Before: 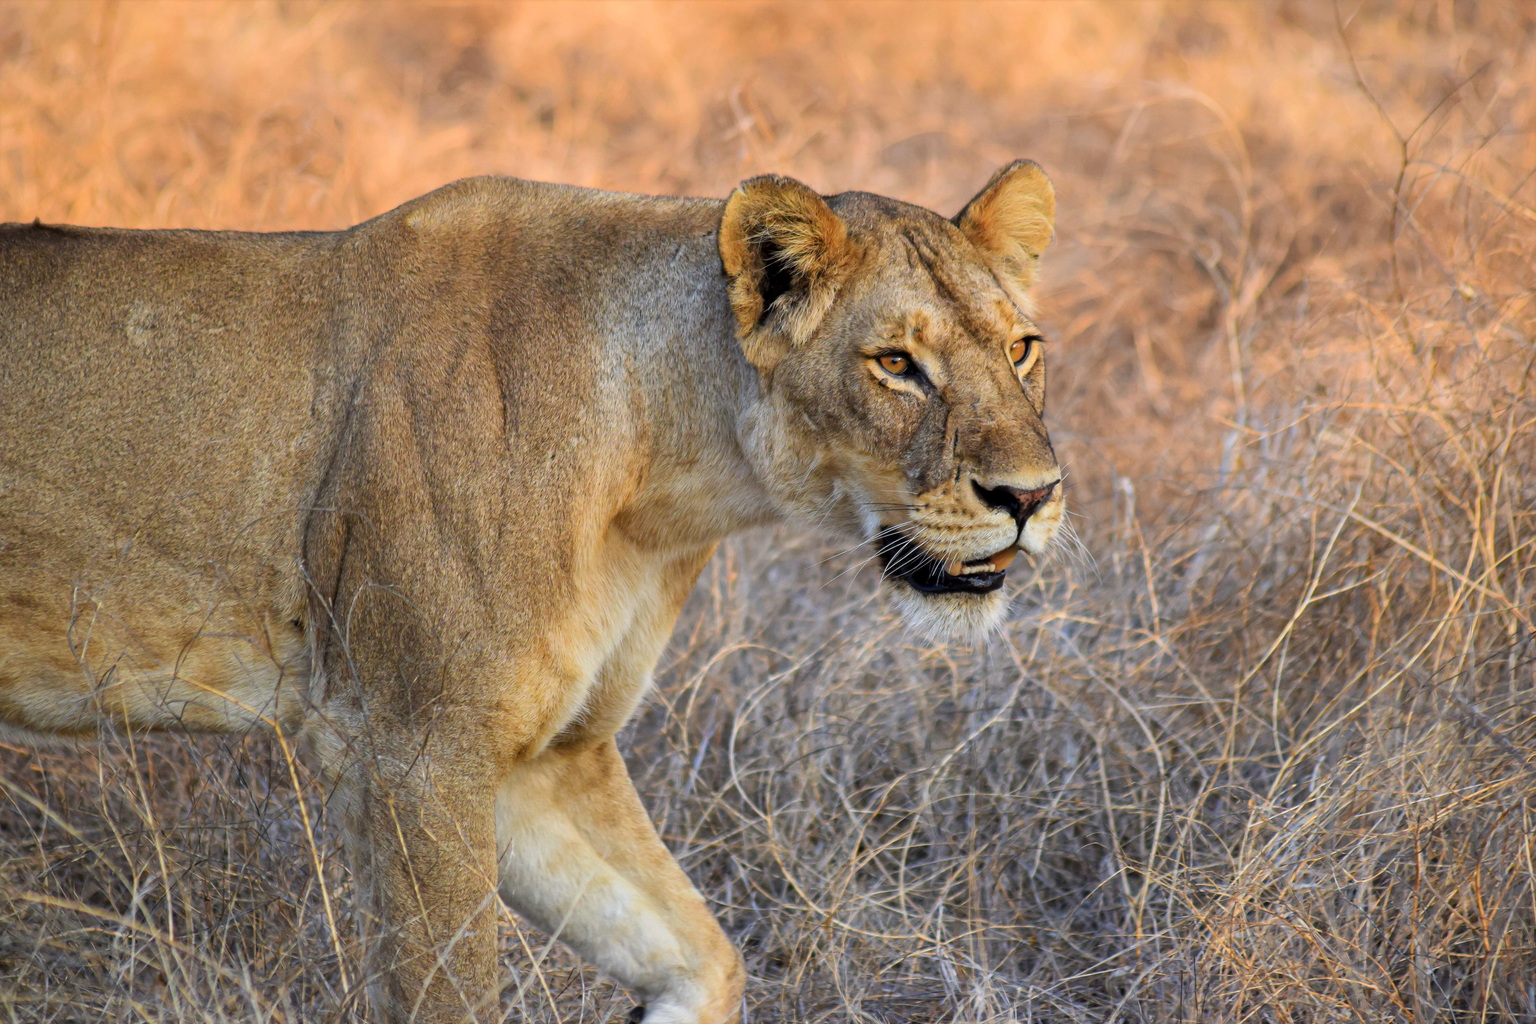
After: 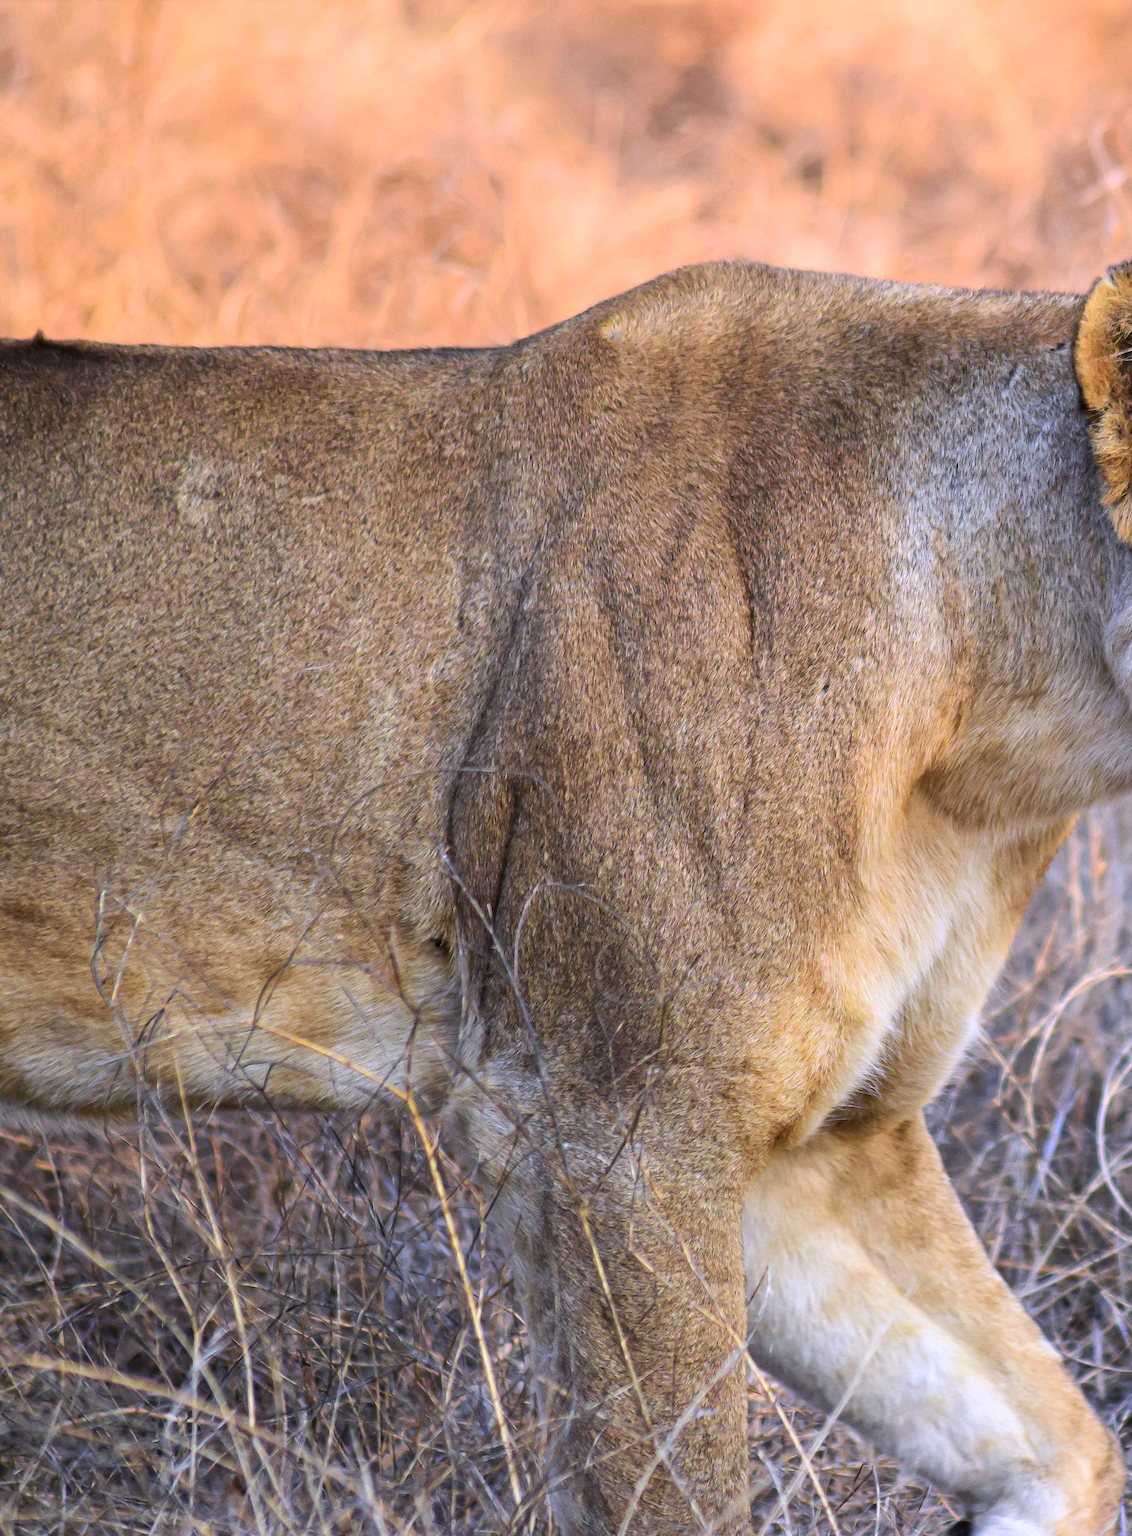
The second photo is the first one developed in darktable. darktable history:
color calibration: illuminant custom, x 0.363, y 0.385, temperature 4528.03 K
rotate and perspective: rotation -0.45°, automatic cropping original format, crop left 0.008, crop right 0.992, crop top 0.012, crop bottom 0.988
tone equalizer: -8 EV -0.417 EV, -7 EV -0.389 EV, -6 EV -0.333 EV, -5 EV -0.222 EV, -3 EV 0.222 EV, -2 EV 0.333 EV, -1 EV 0.389 EV, +0 EV 0.417 EV, edges refinement/feathering 500, mask exposure compensation -1.57 EV, preserve details no
crop and rotate: left 0%, top 0%, right 50.845%
